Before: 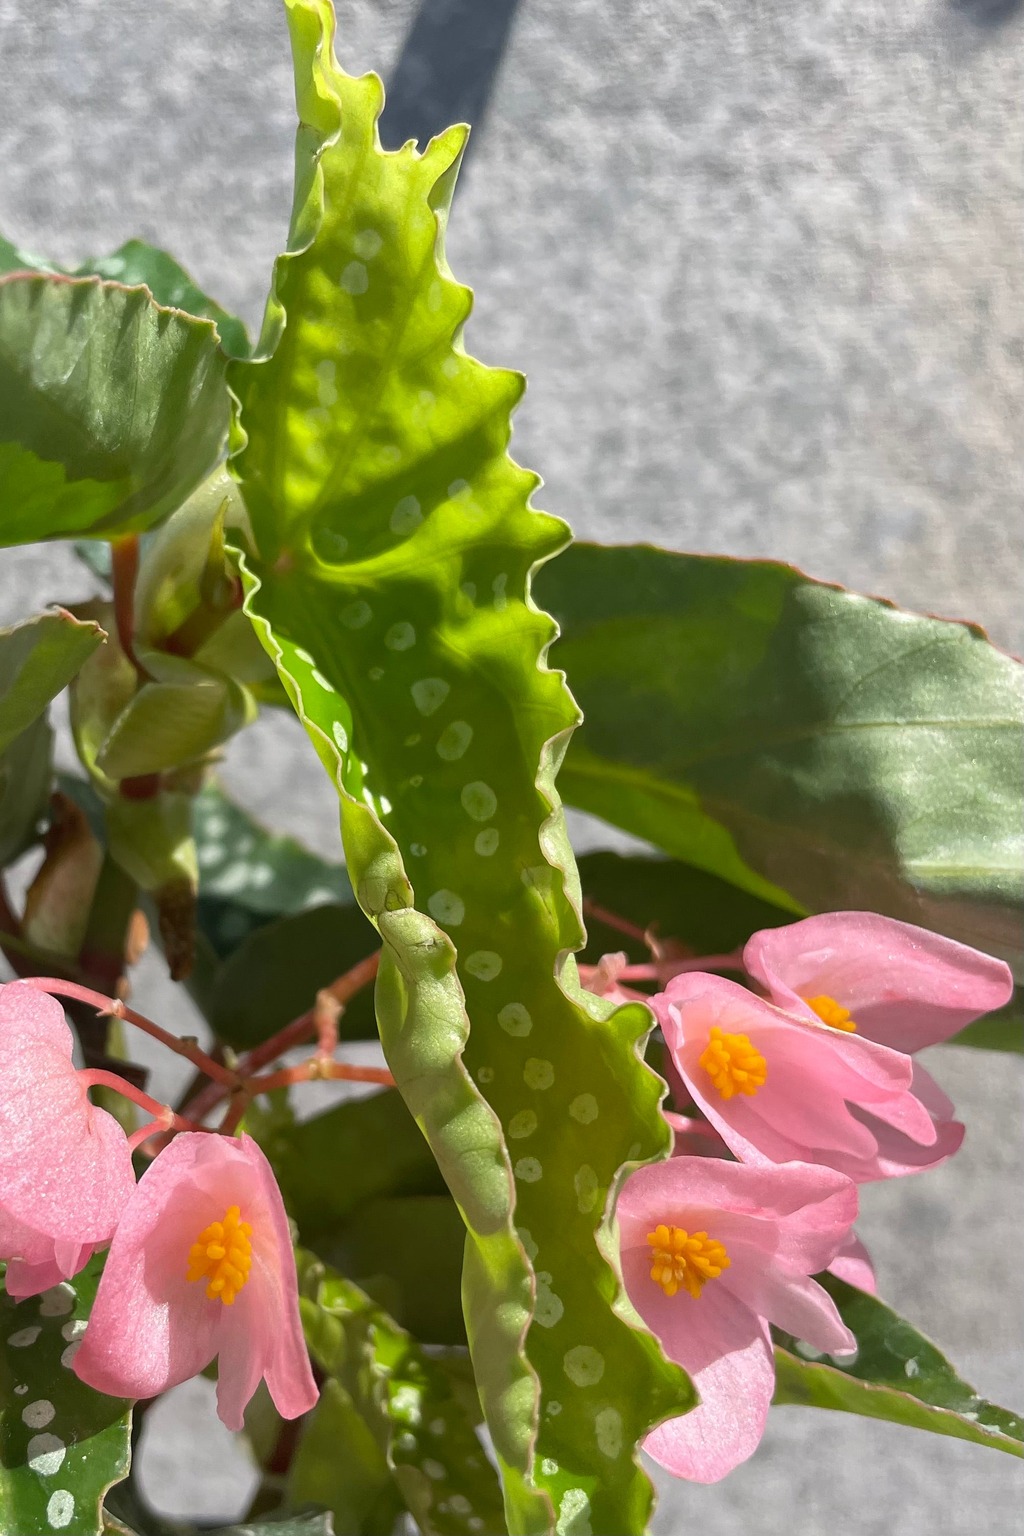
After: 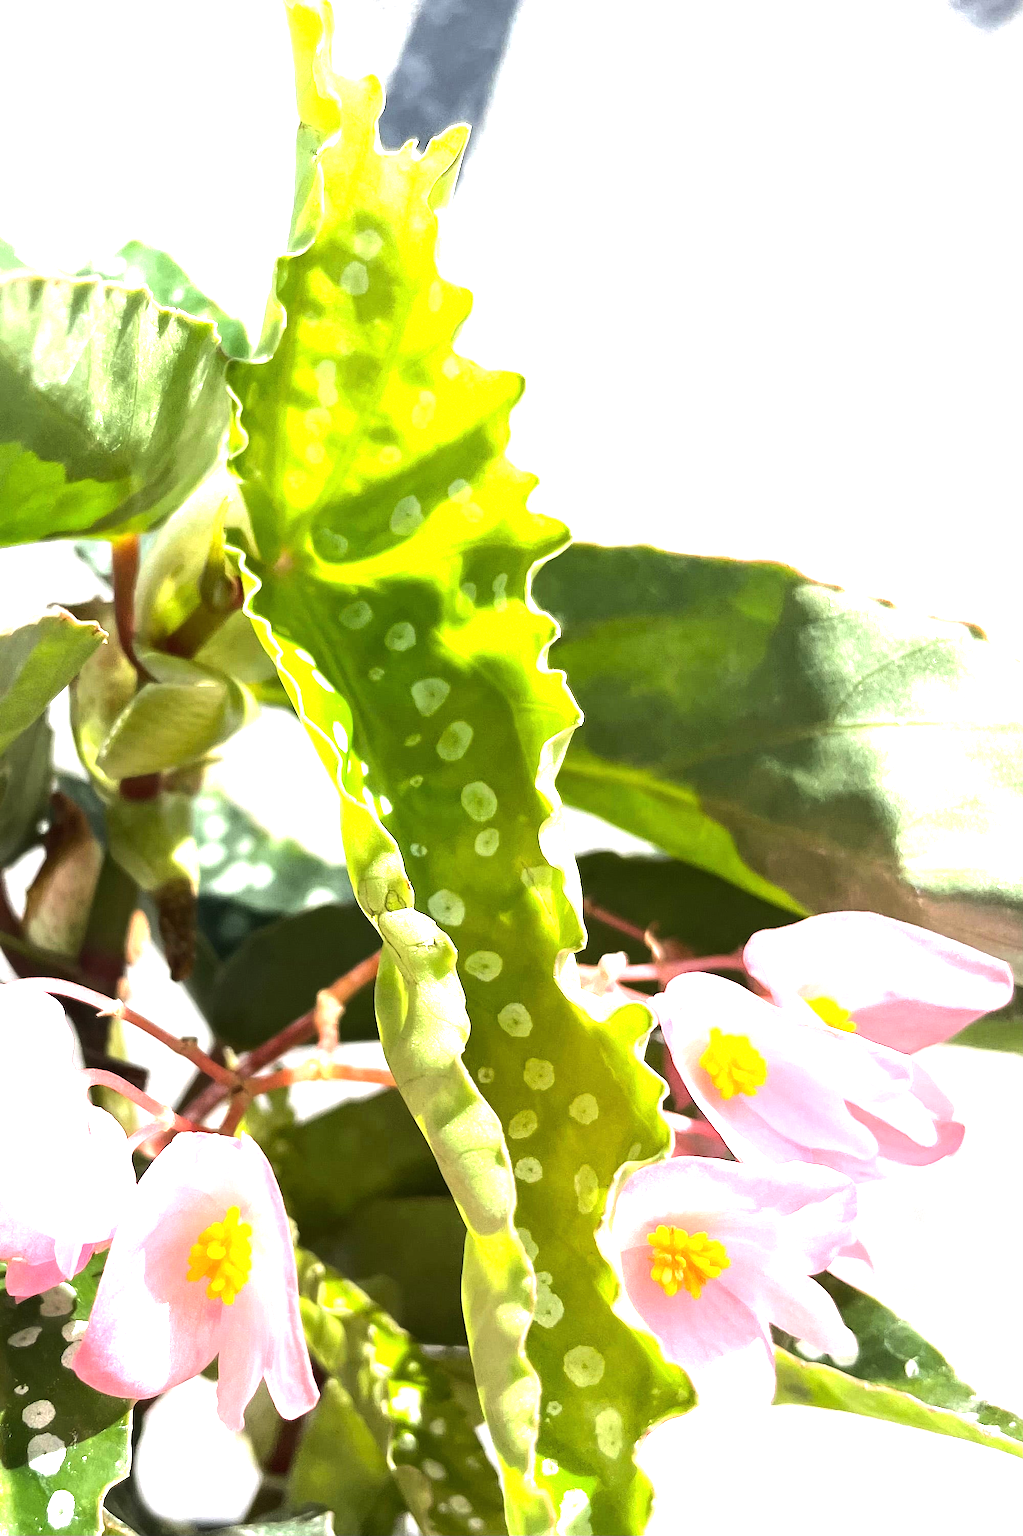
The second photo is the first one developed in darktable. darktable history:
exposure: black level correction 0, exposure 1.103 EV, compensate highlight preservation false
tone equalizer: -8 EV -1.09 EV, -7 EV -1.02 EV, -6 EV -0.829 EV, -5 EV -0.61 EV, -3 EV 0.593 EV, -2 EV 0.881 EV, -1 EV 0.995 EV, +0 EV 1.06 EV, edges refinement/feathering 500, mask exposure compensation -1.57 EV, preserve details no
